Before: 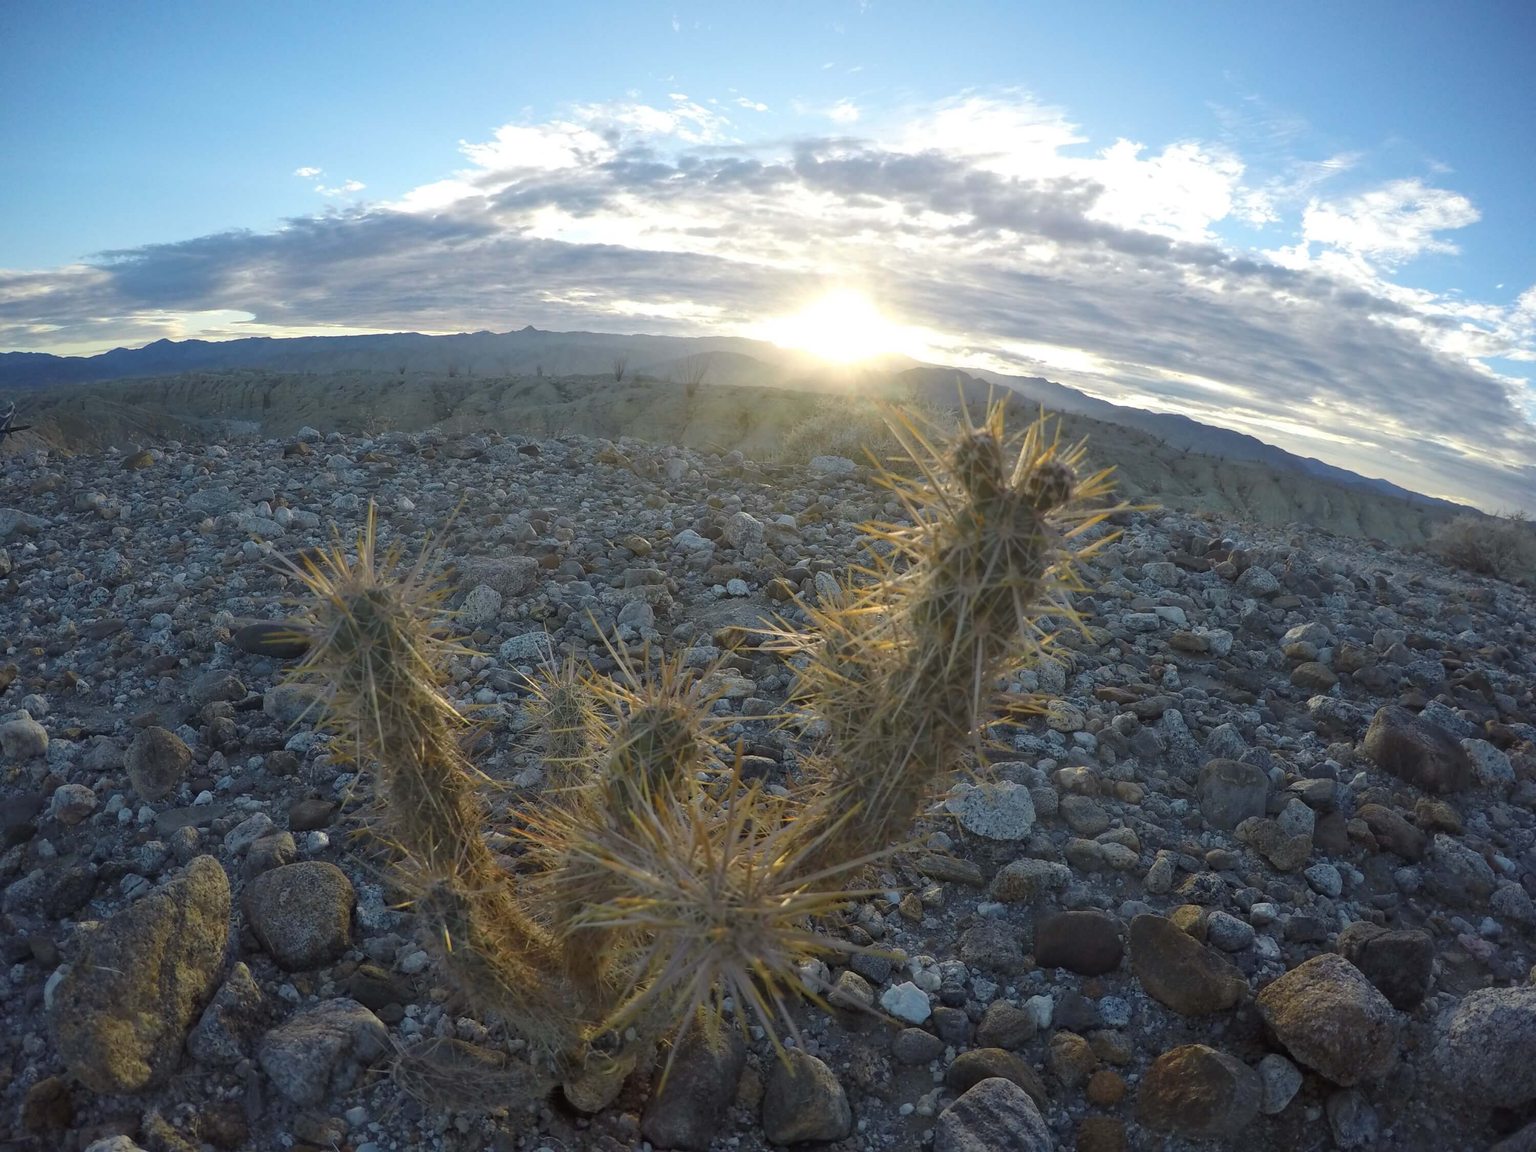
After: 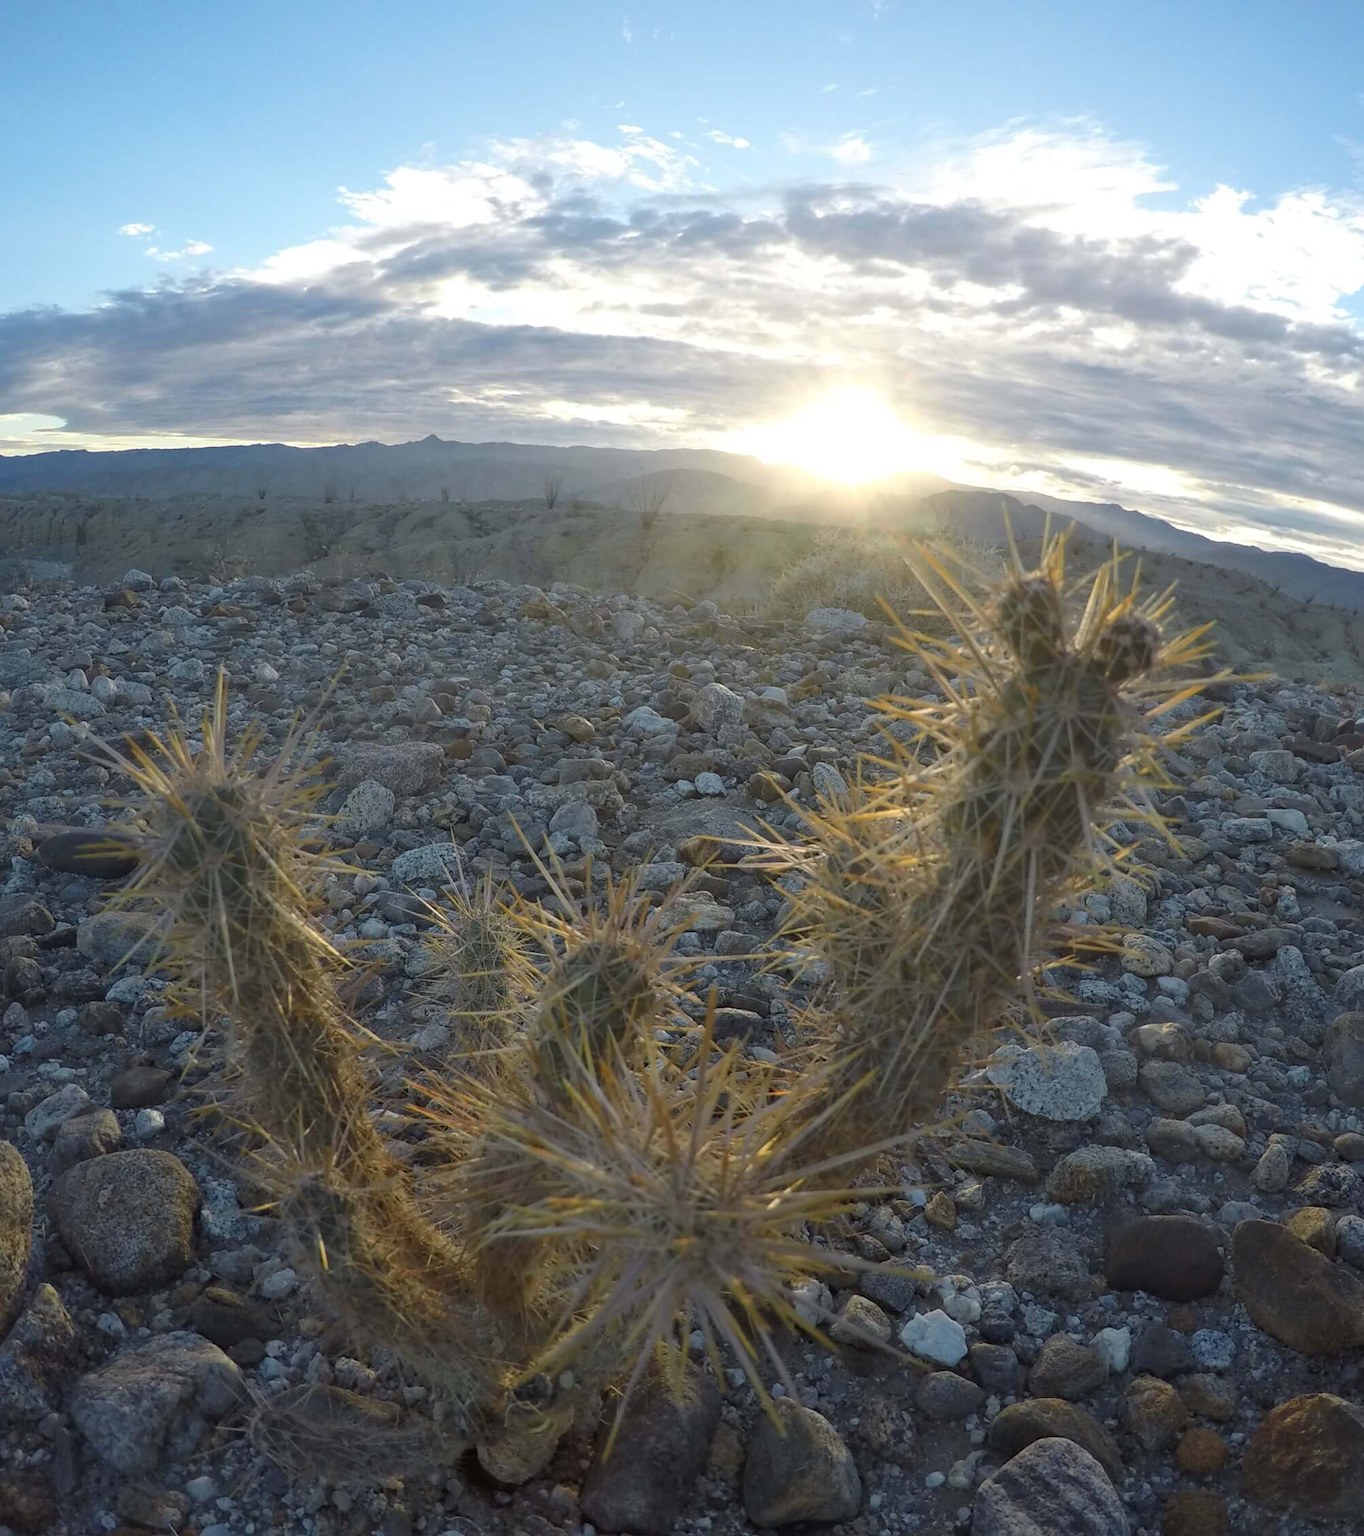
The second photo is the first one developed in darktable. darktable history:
crop and rotate: left 13.433%, right 19.938%
